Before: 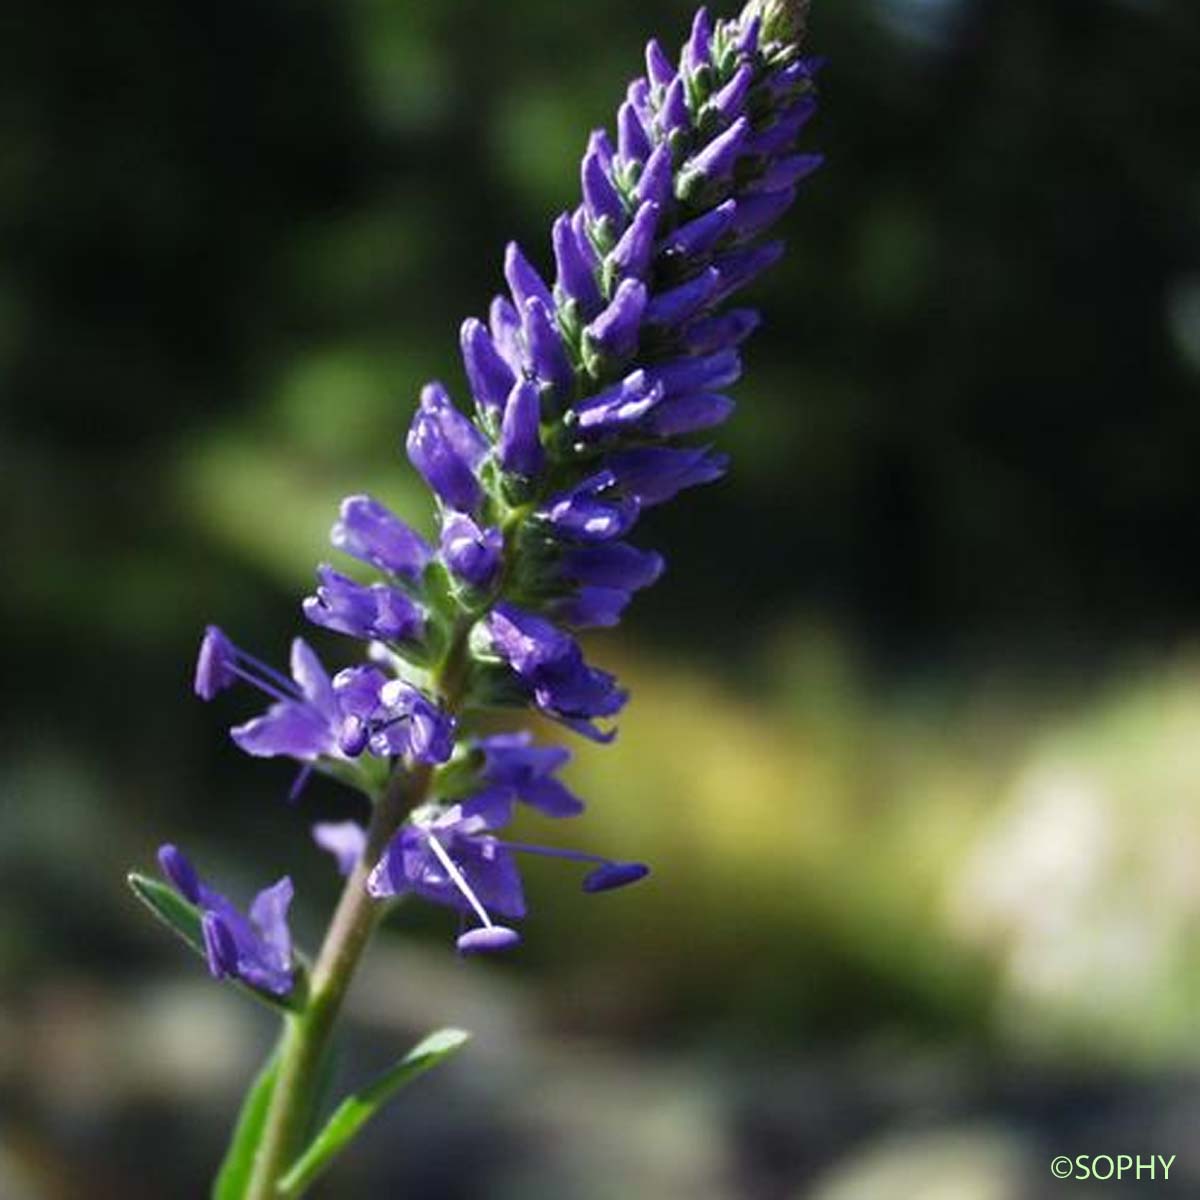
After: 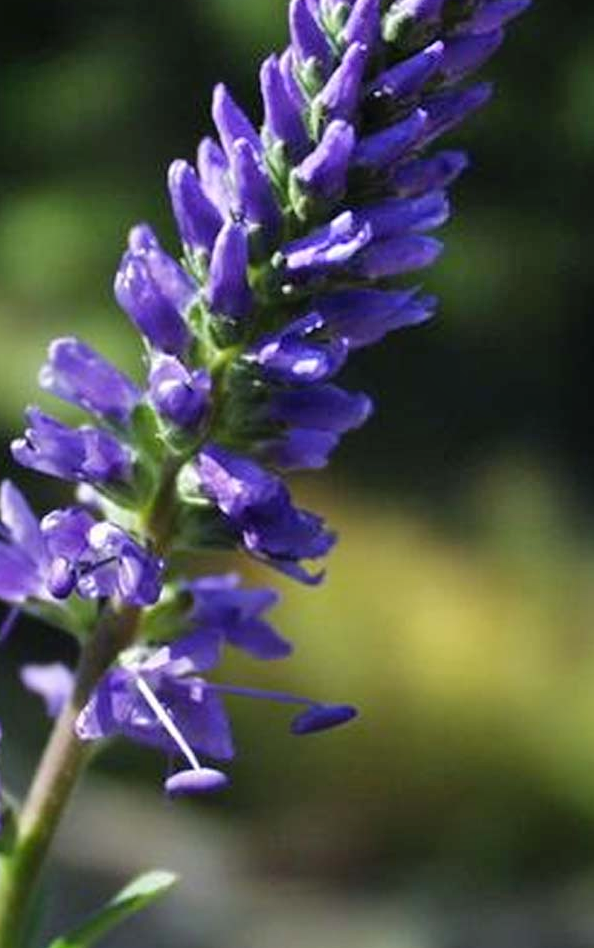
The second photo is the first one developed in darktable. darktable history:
shadows and highlights: soften with gaussian
crop and rotate: angle 0.02°, left 24.401%, top 13.204%, right 26.003%, bottom 7.711%
